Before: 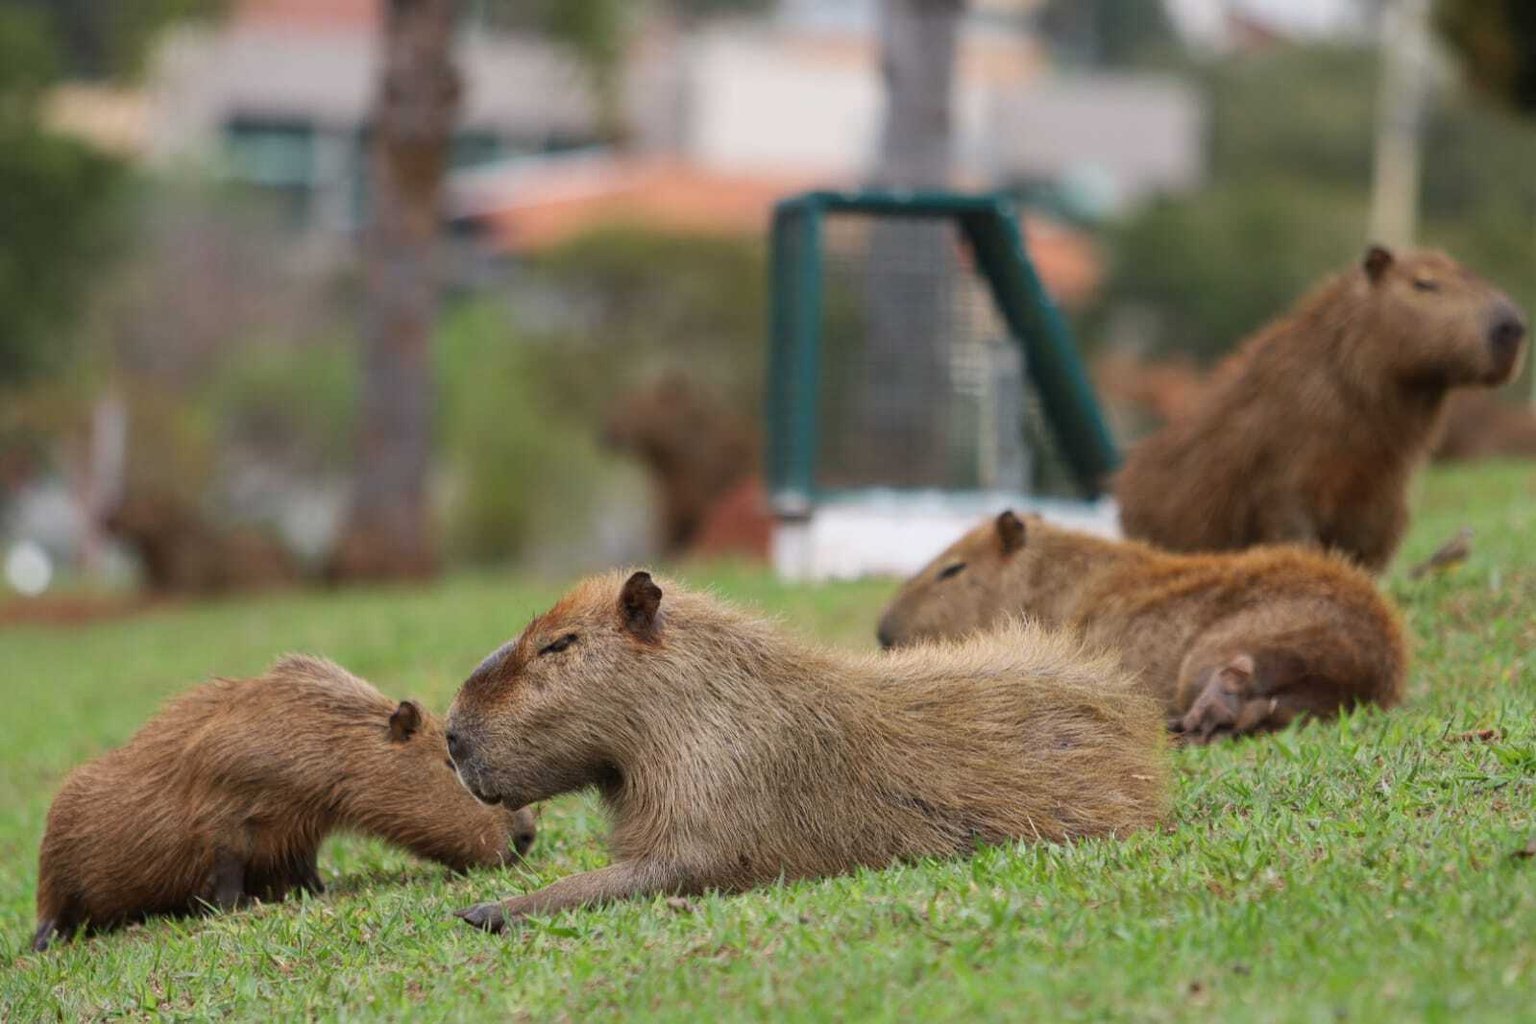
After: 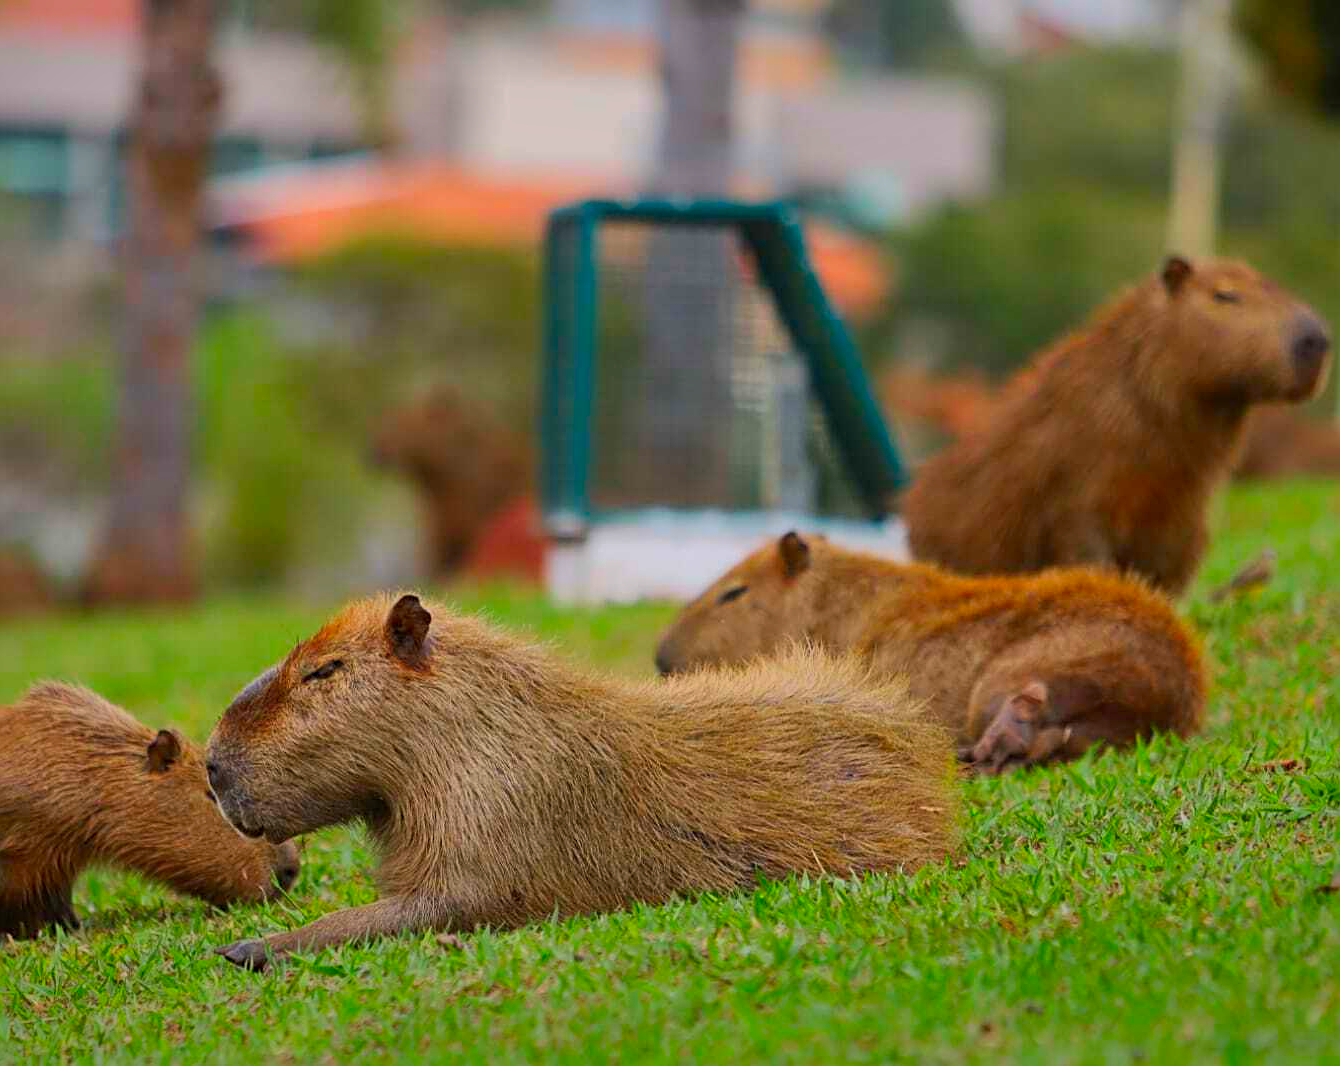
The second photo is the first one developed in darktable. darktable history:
crop: left 16.145%
sharpen: radius 2.767
graduated density: rotation -180°, offset 24.95
color correction: saturation 1.8
color balance: on, module defaults
white balance: emerald 1
shadows and highlights: shadows 25, highlights -70
